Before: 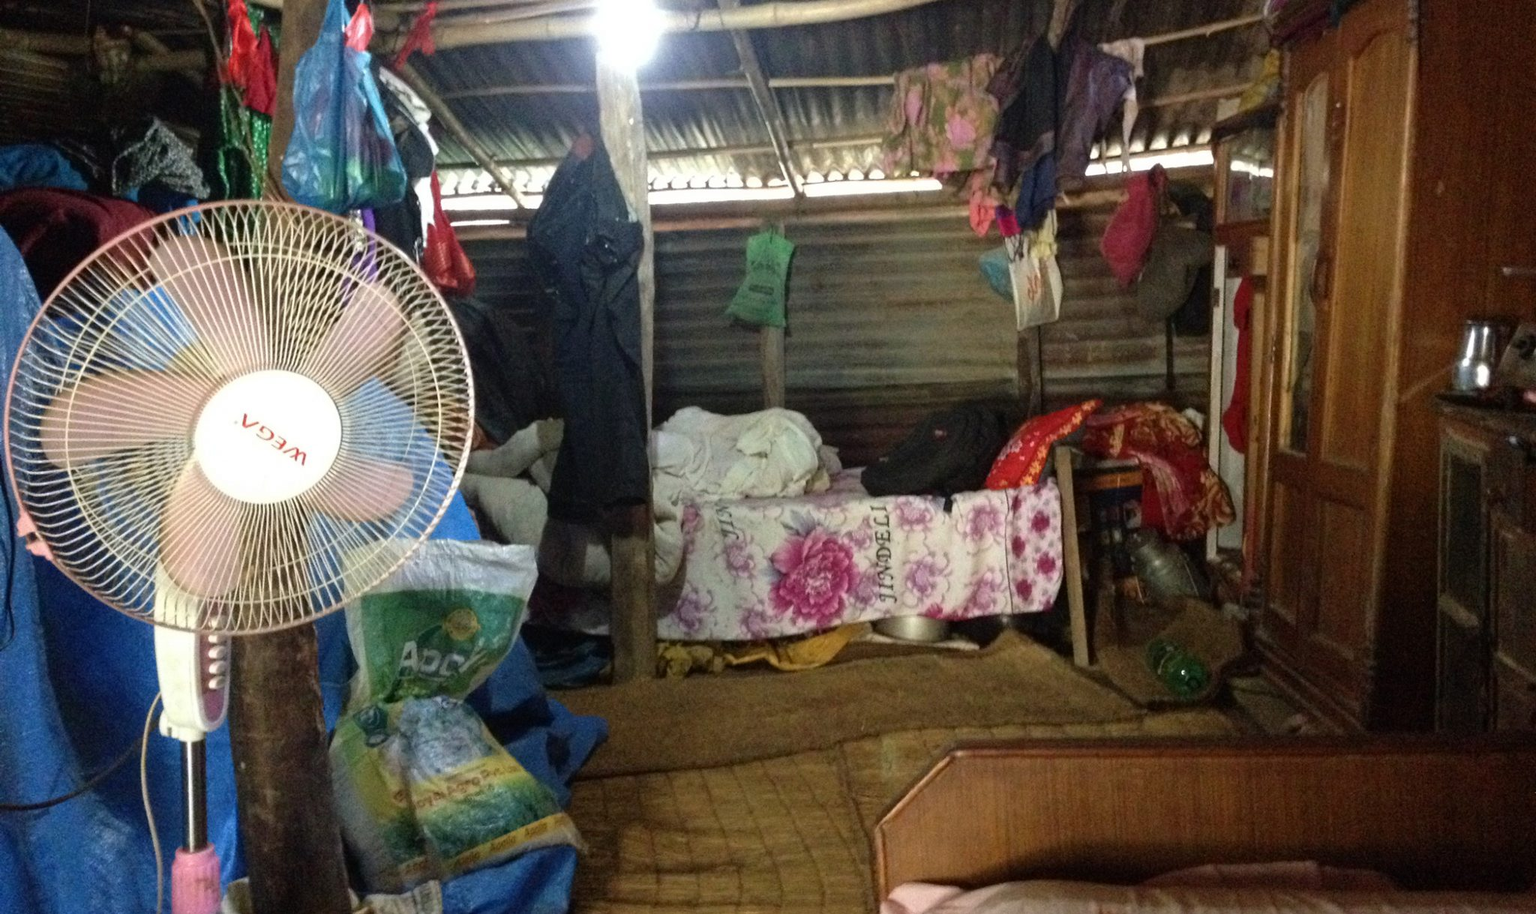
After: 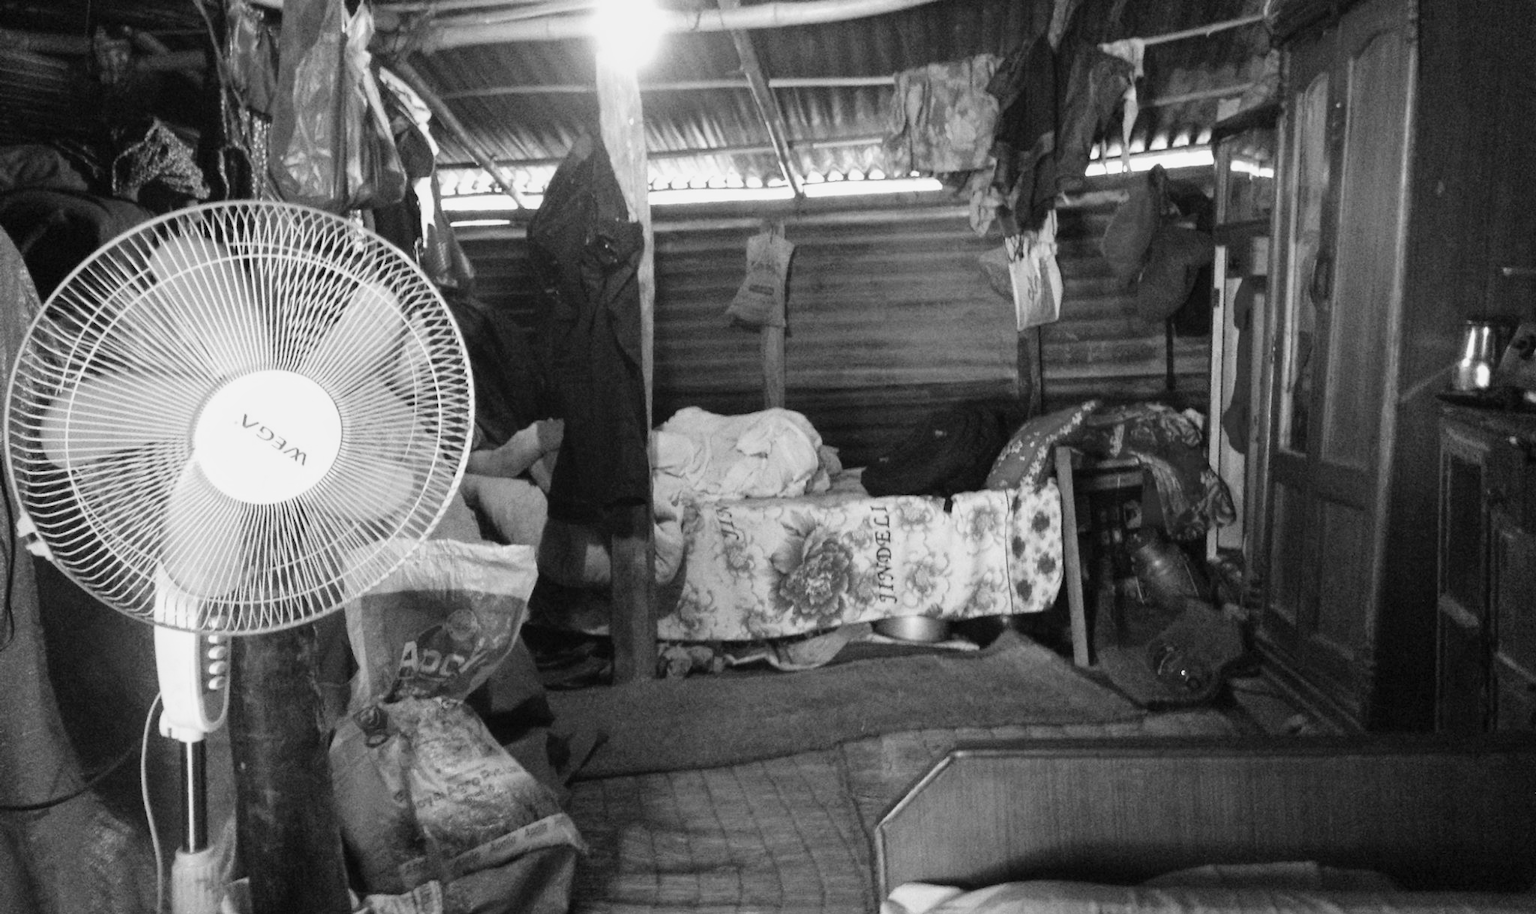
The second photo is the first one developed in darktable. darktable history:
contrast brightness saturation: contrast 0.2, brightness 0.16, saturation 0.22
white balance: red 1.009, blue 0.985
monochrome: a 73.58, b 64.21
